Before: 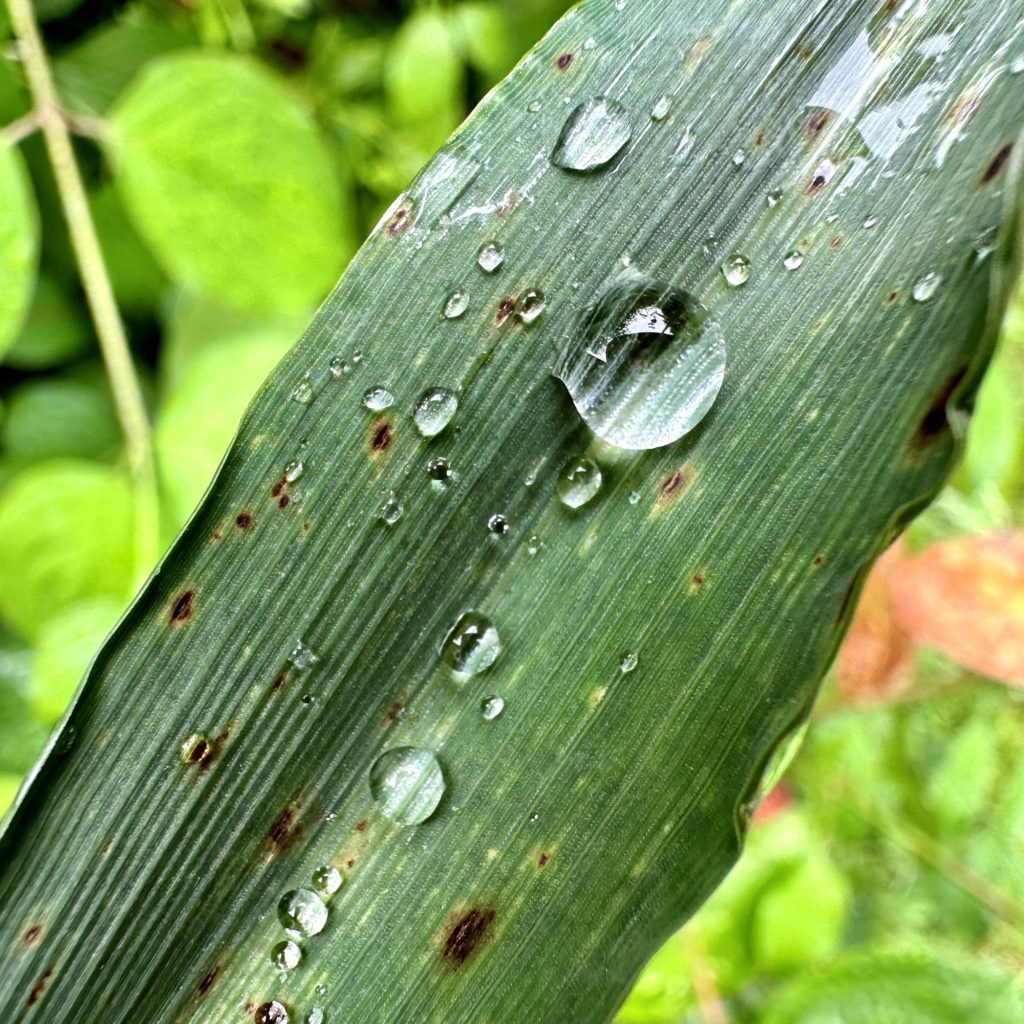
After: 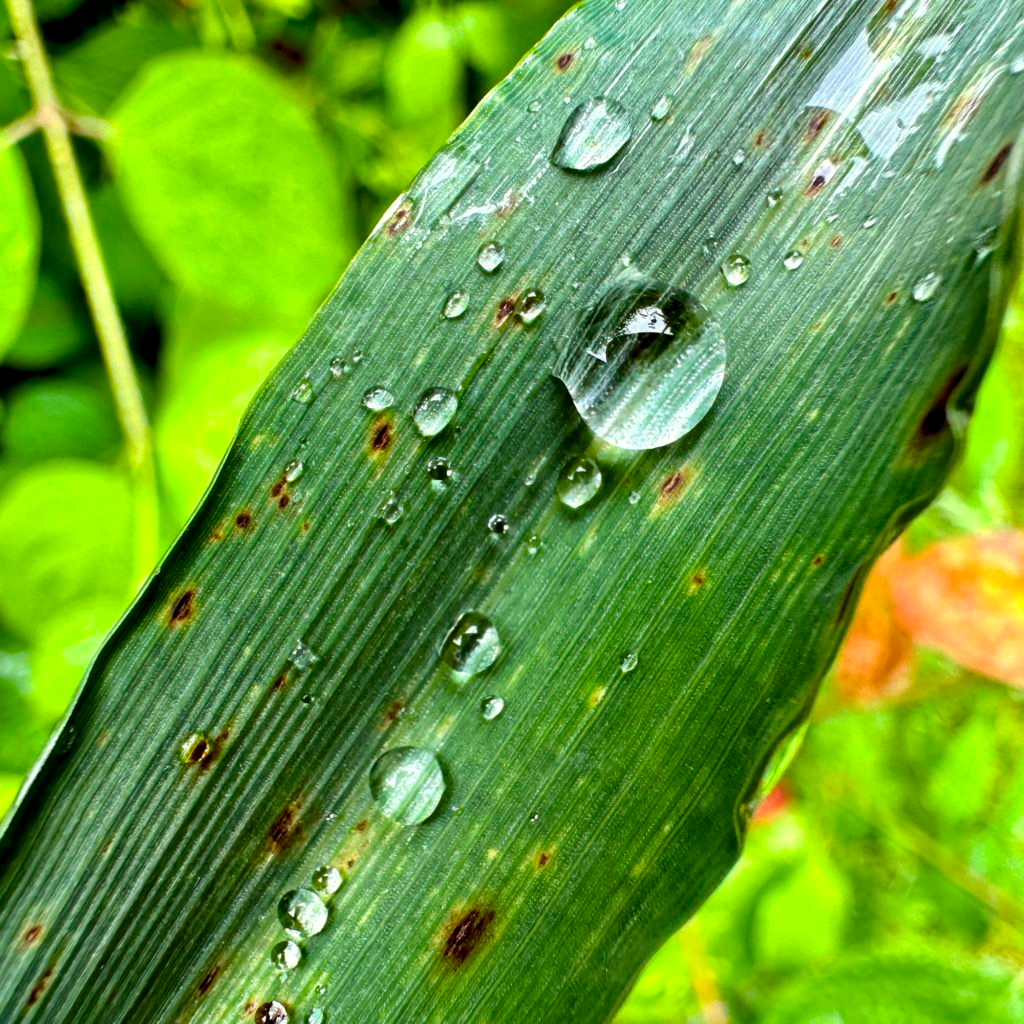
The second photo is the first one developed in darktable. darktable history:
color balance rgb: perceptual saturation grading › global saturation 25%, global vibrance 20%
color correction: highlights a* -4.73, highlights b* 5.06, saturation 0.97
local contrast: highlights 100%, shadows 100%, detail 120%, midtone range 0.2
